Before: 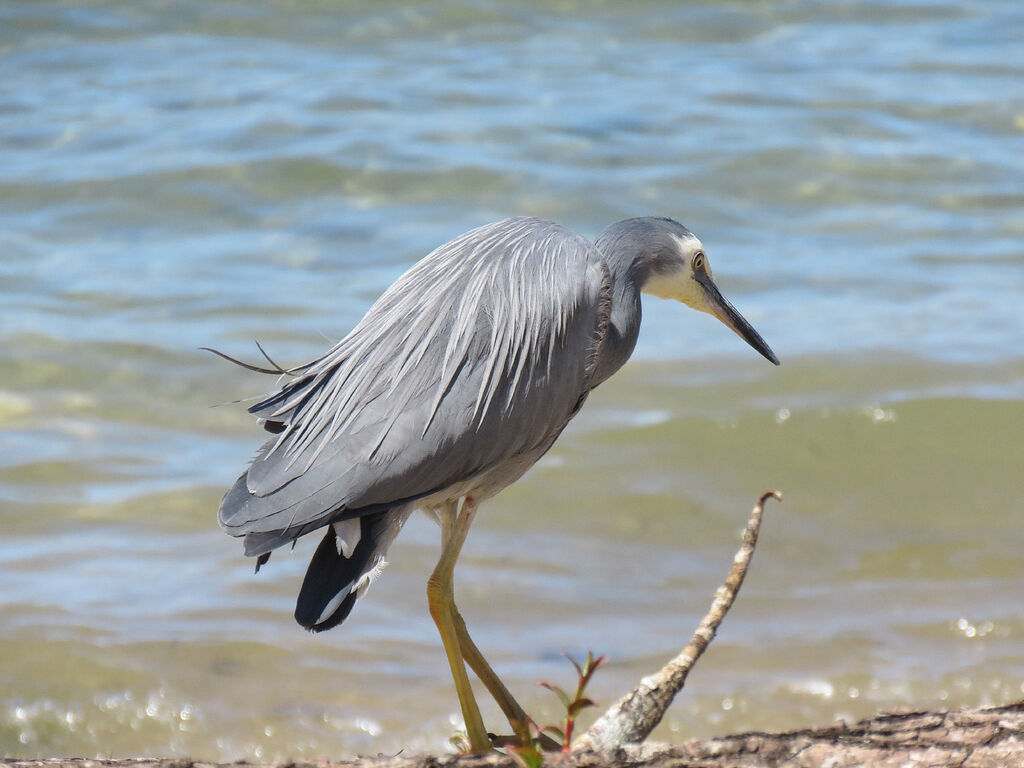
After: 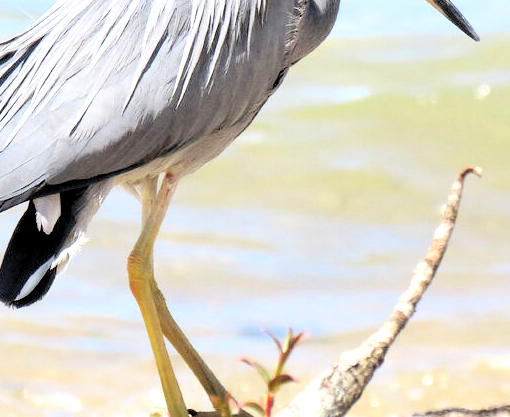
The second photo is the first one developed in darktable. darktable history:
tone equalizer: -8 EV -1.08 EV, -7 EV -1.04 EV, -6 EV -0.871 EV, -5 EV -0.548 EV, -3 EV 0.601 EV, -2 EV 0.889 EV, -1 EV 0.996 EV, +0 EV 1.08 EV
filmic rgb: black relative exposure -7.88 EV, white relative exposure 4.16 EV, hardness 4.05, latitude 52.15%, contrast 1.012, shadows ↔ highlights balance 5.01%, color science v6 (2022)
exposure: exposure 0.374 EV, compensate highlight preservation false
levels: levels [0.016, 0.484, 0.953]
crop: left 29.353%, top 42.203%, right 20.781%, bottom 3.479%
